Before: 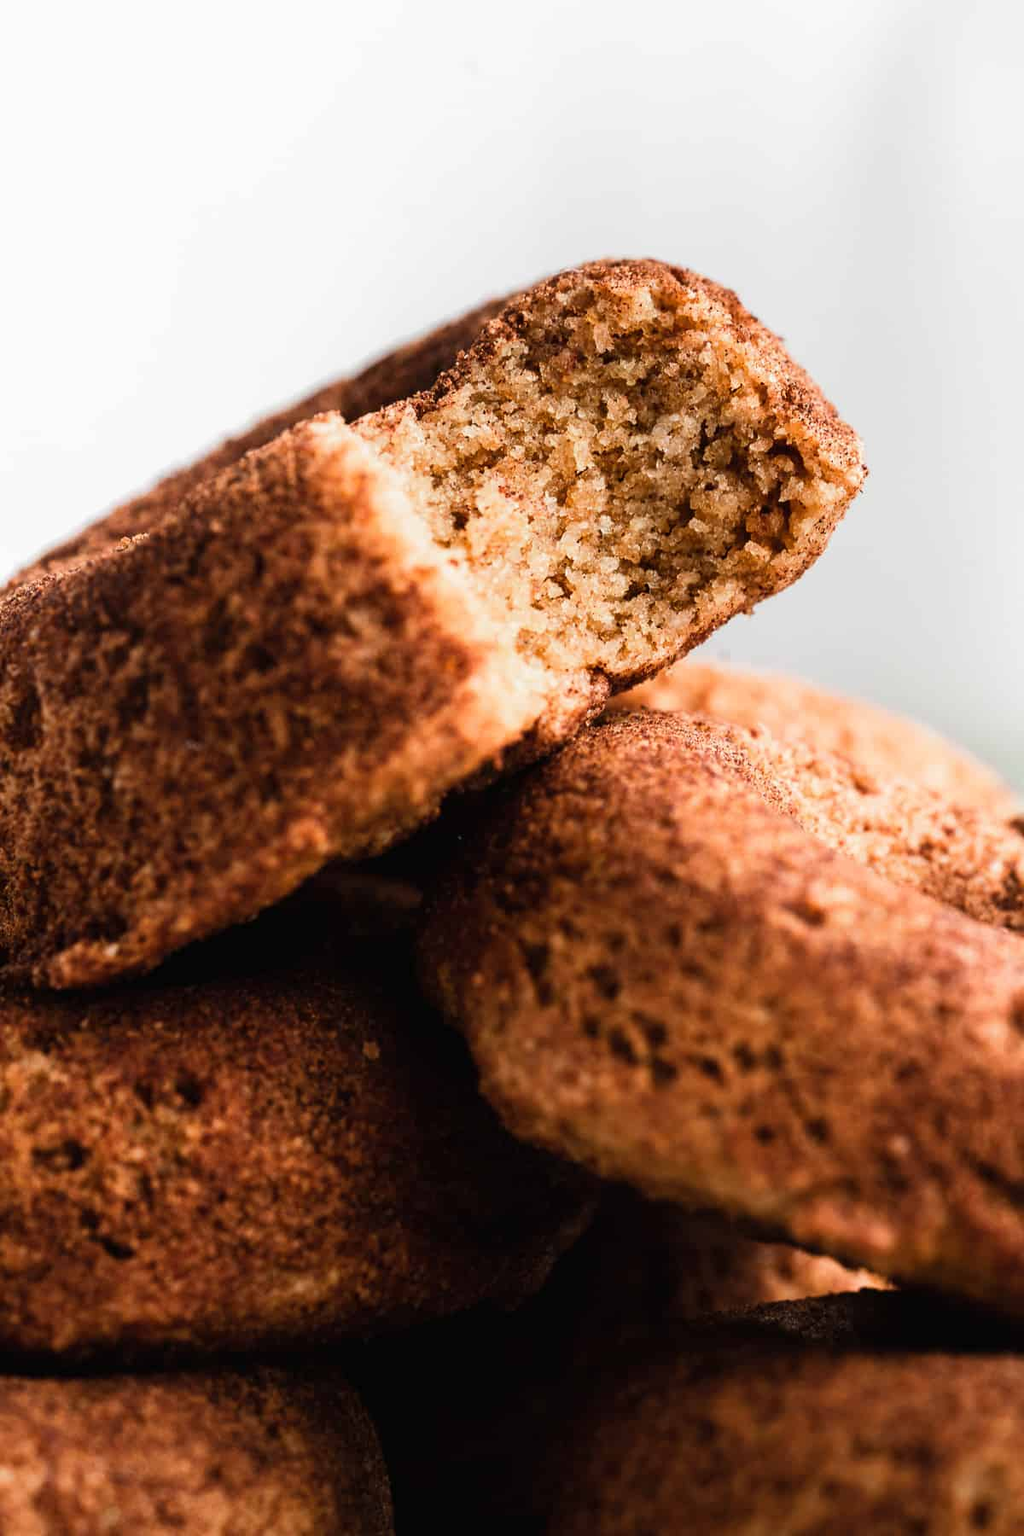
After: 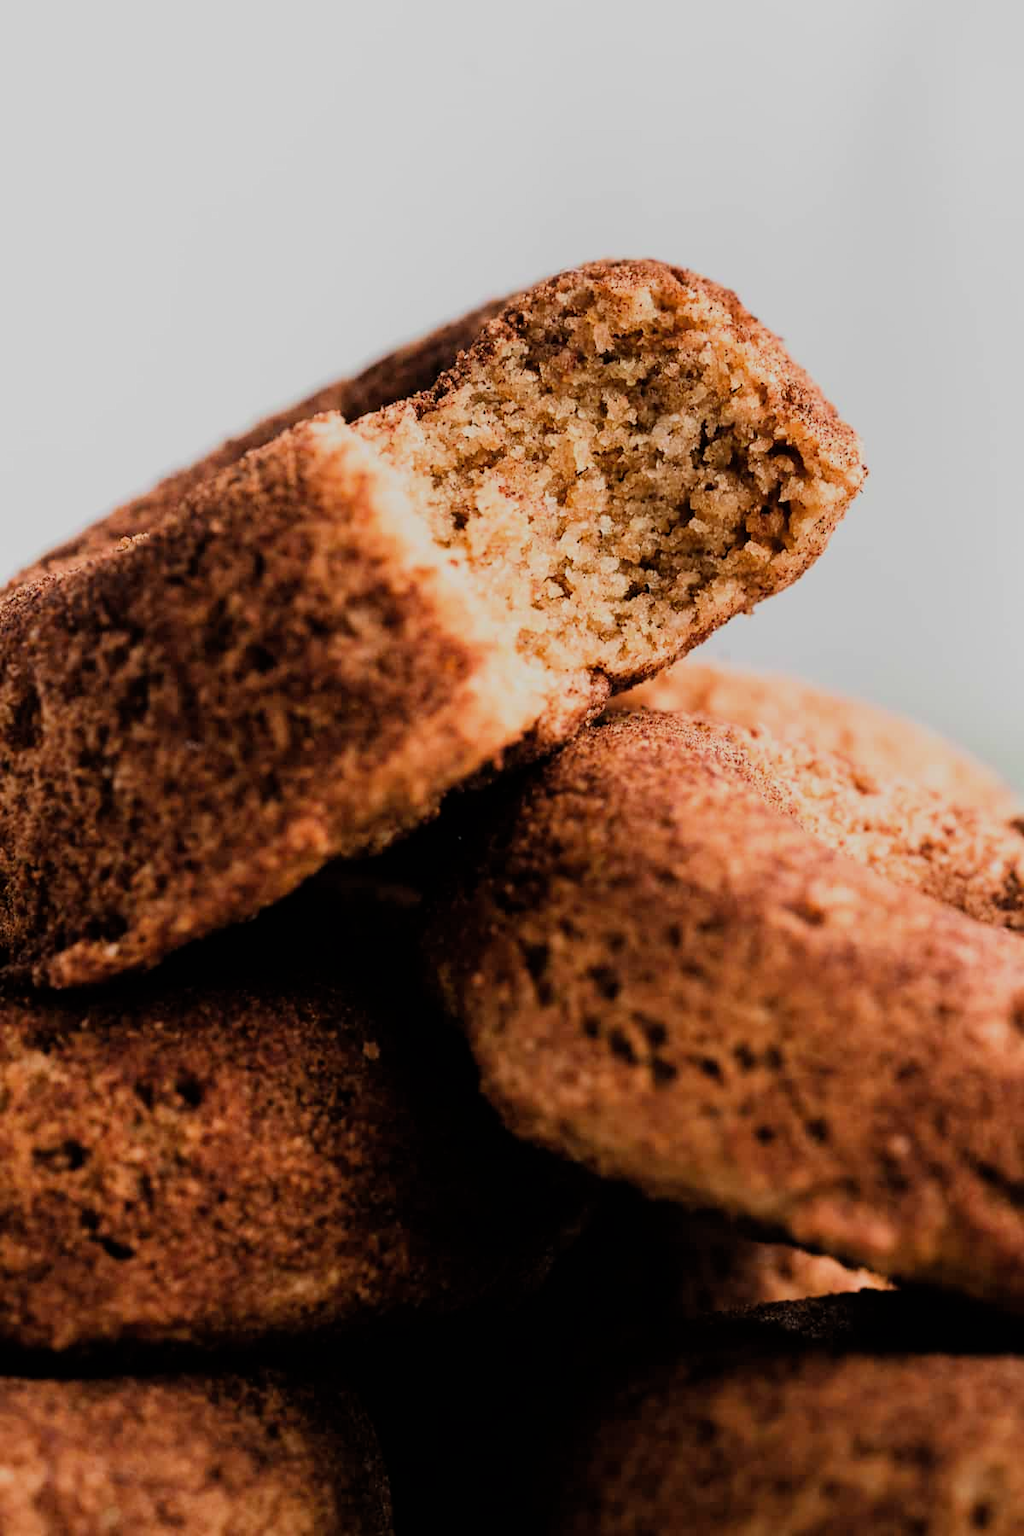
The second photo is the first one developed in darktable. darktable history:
filmic rgb: black relative exposure -7.48 EV, white relative exposure 4.83 EV, hardness 3.4, color science v6 (2022)
